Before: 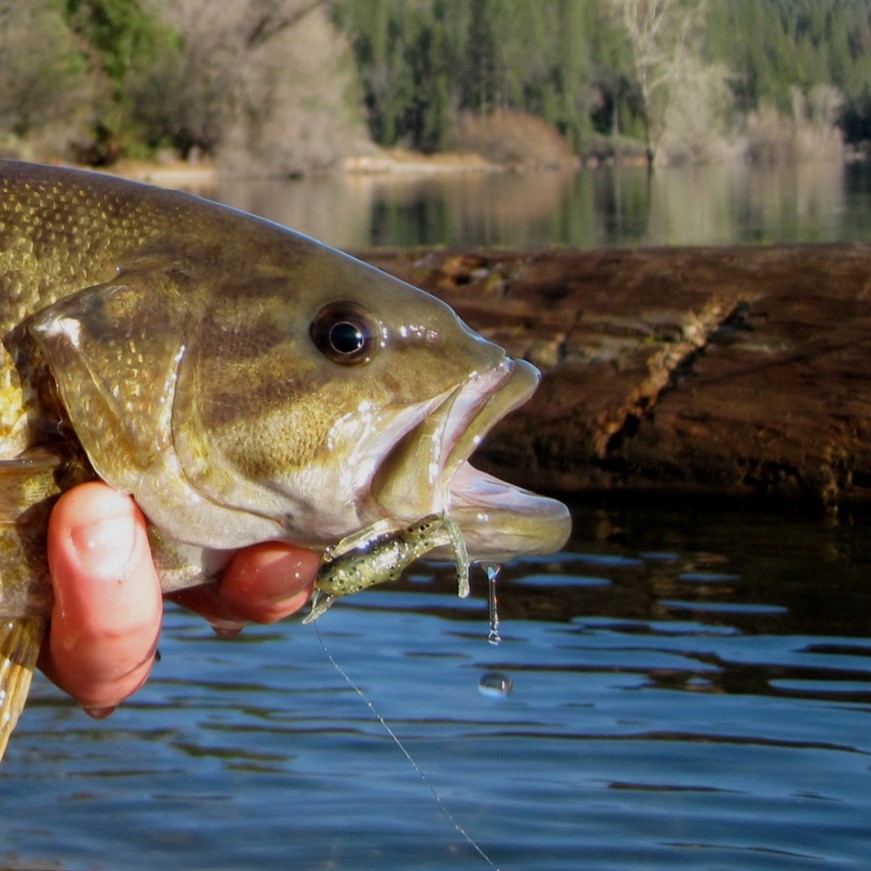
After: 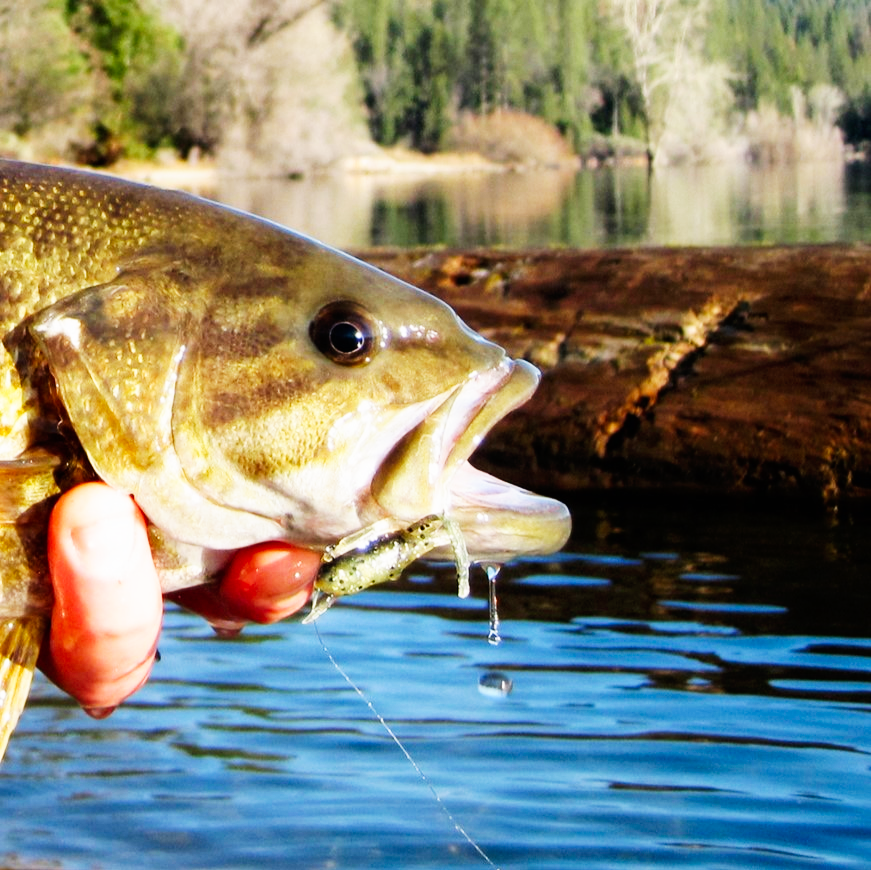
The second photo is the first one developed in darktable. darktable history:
crop: bottom 0.071%
base curve: curves: ch0 [(0, 0) (0.007, 0.004) (0.027, 0.03) (0.046, 0.07) (0.207, 0.54) (0.442, 0.872) (0.673, 0.972) (1, 1)], preserve colors none
